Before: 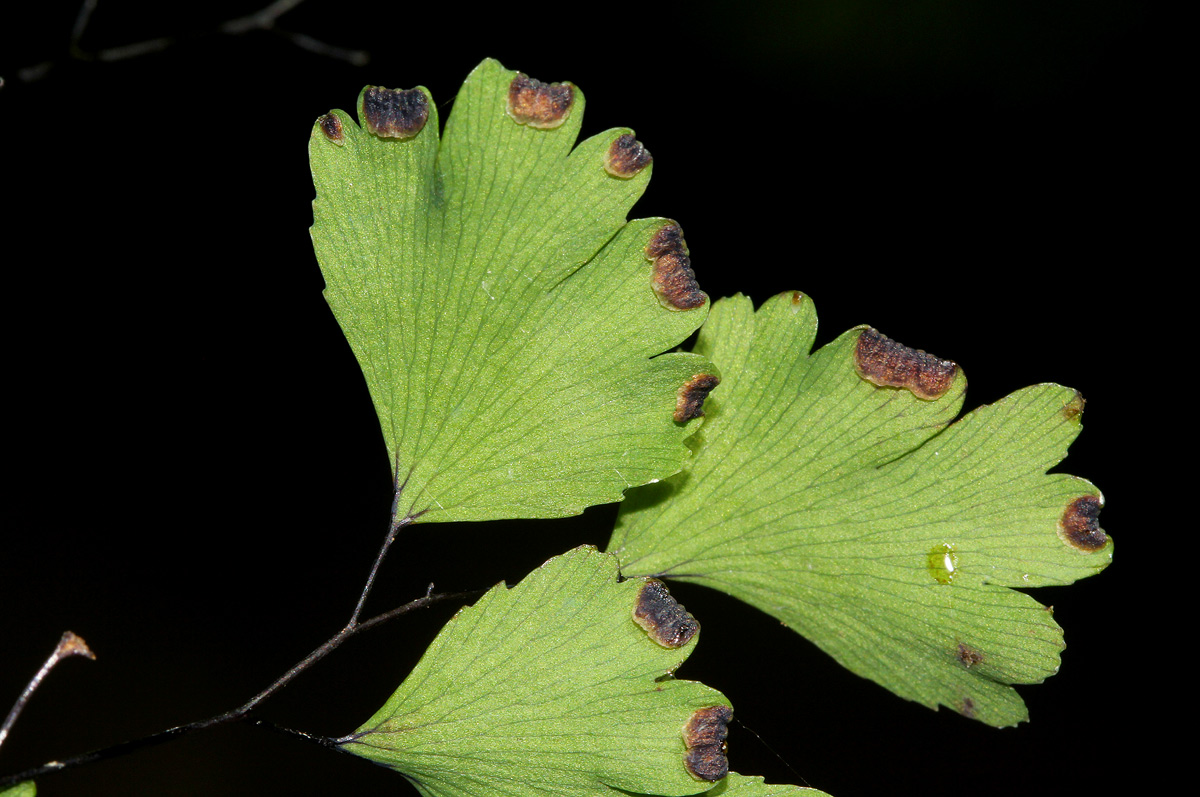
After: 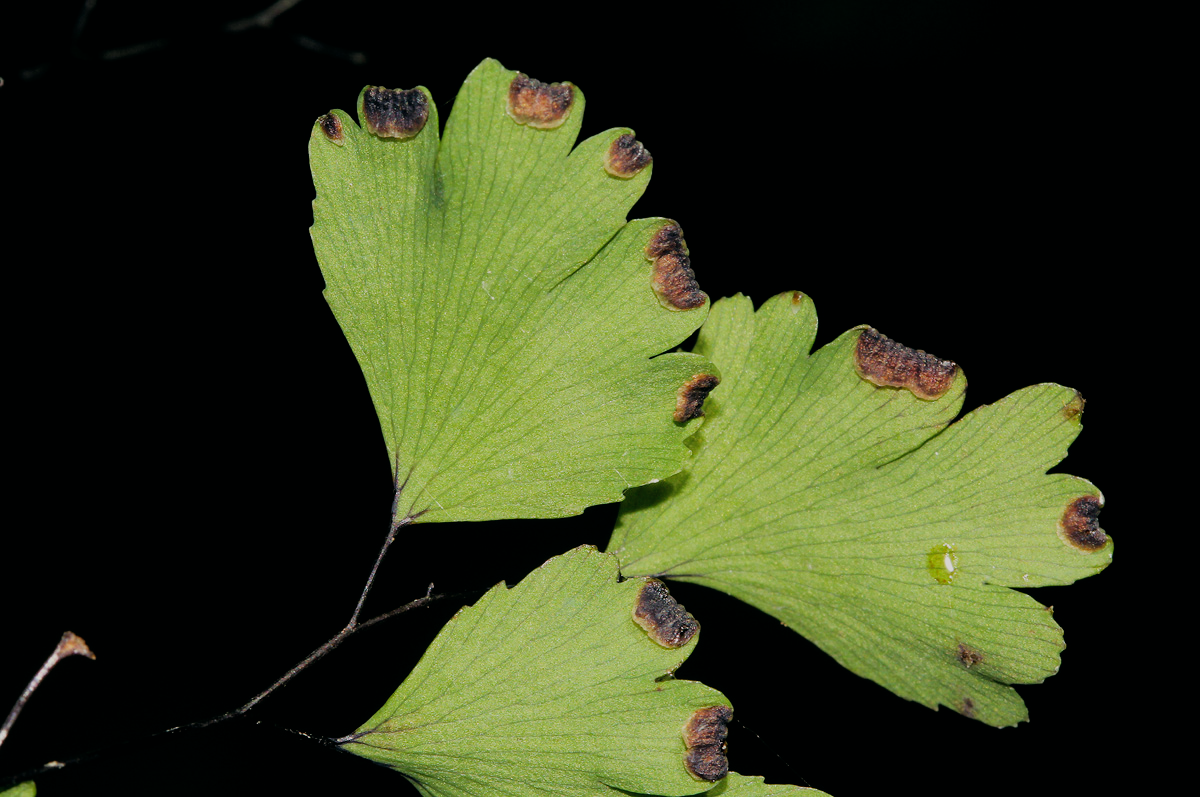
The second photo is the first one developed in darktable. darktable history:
color balance: lift [1, 0.998, 1.001, 1.002], gamma [1, 1.02, 1, 0.98], gain [1, 1.02, 1.003, 0.98]
filmic rgb: black relative exposure -7.65 EV, white relative exposure 4.56 EV, hardness 3.61
